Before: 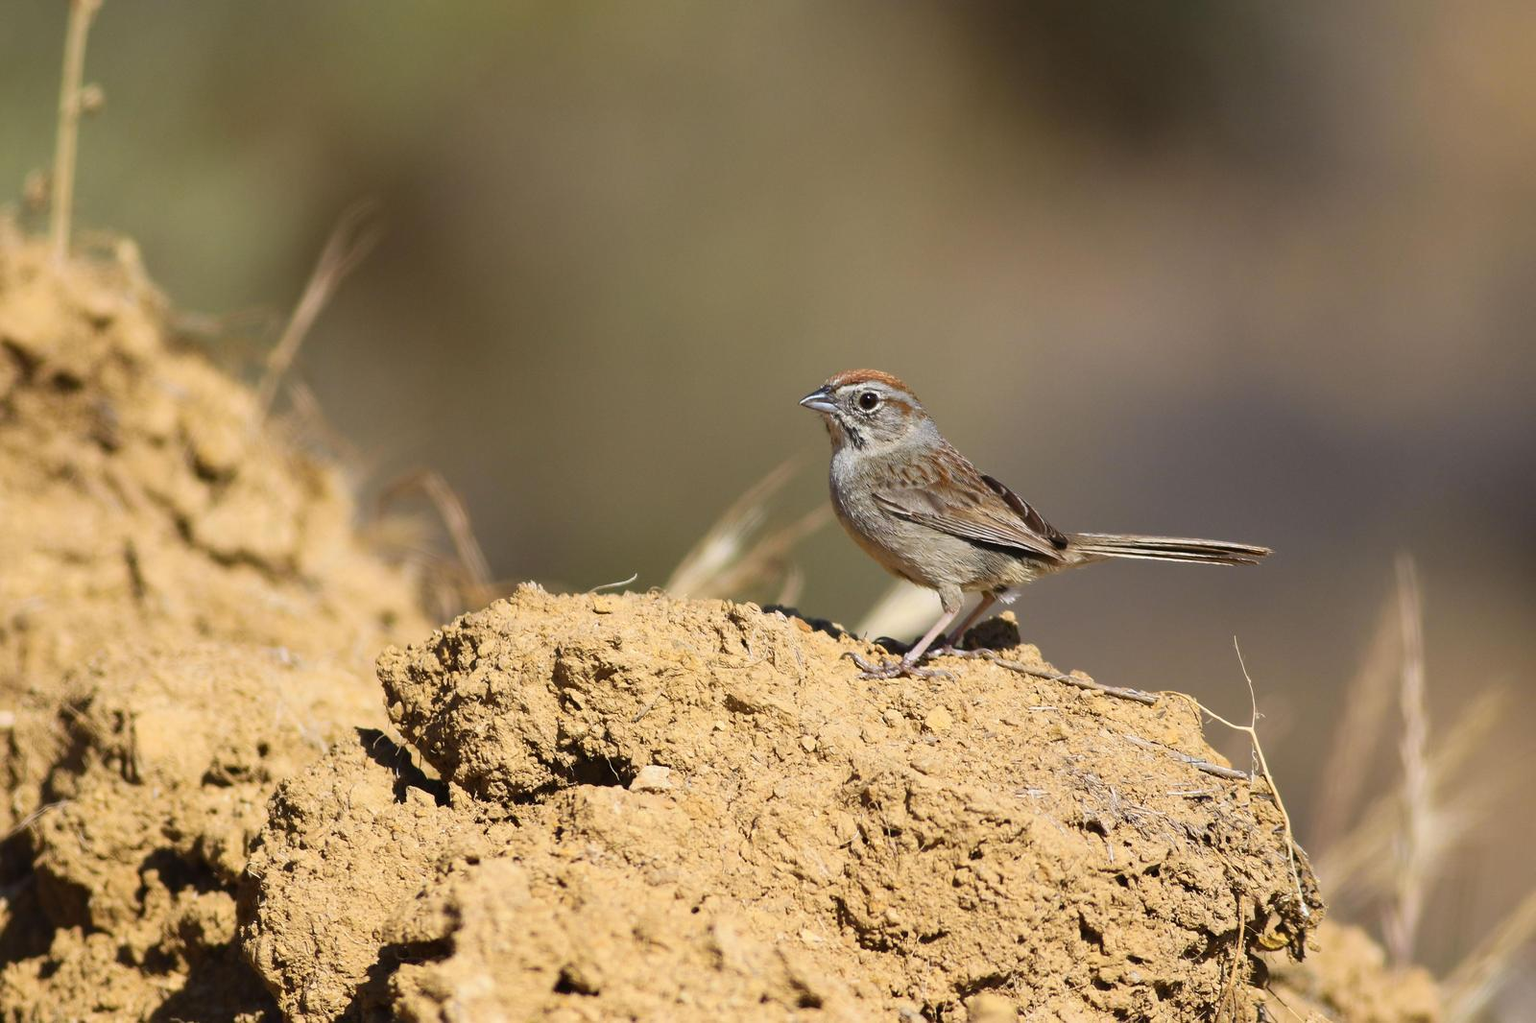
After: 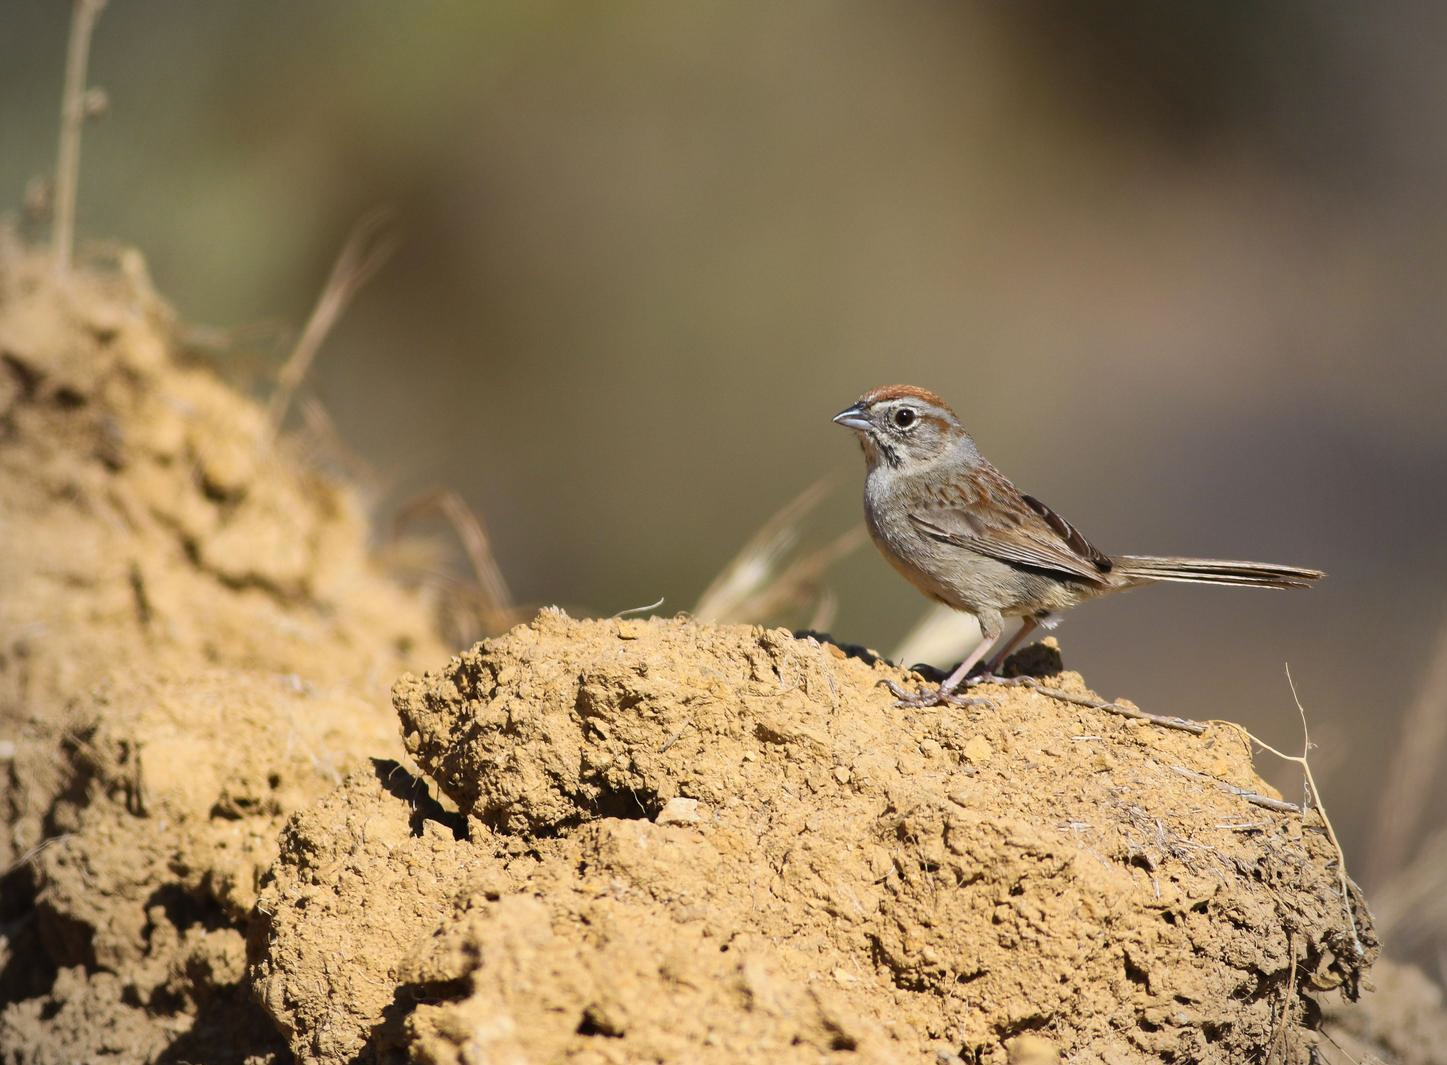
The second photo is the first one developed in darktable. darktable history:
vignetting: on, module defaults
crop: right 9.509%, bottom 0.031%
